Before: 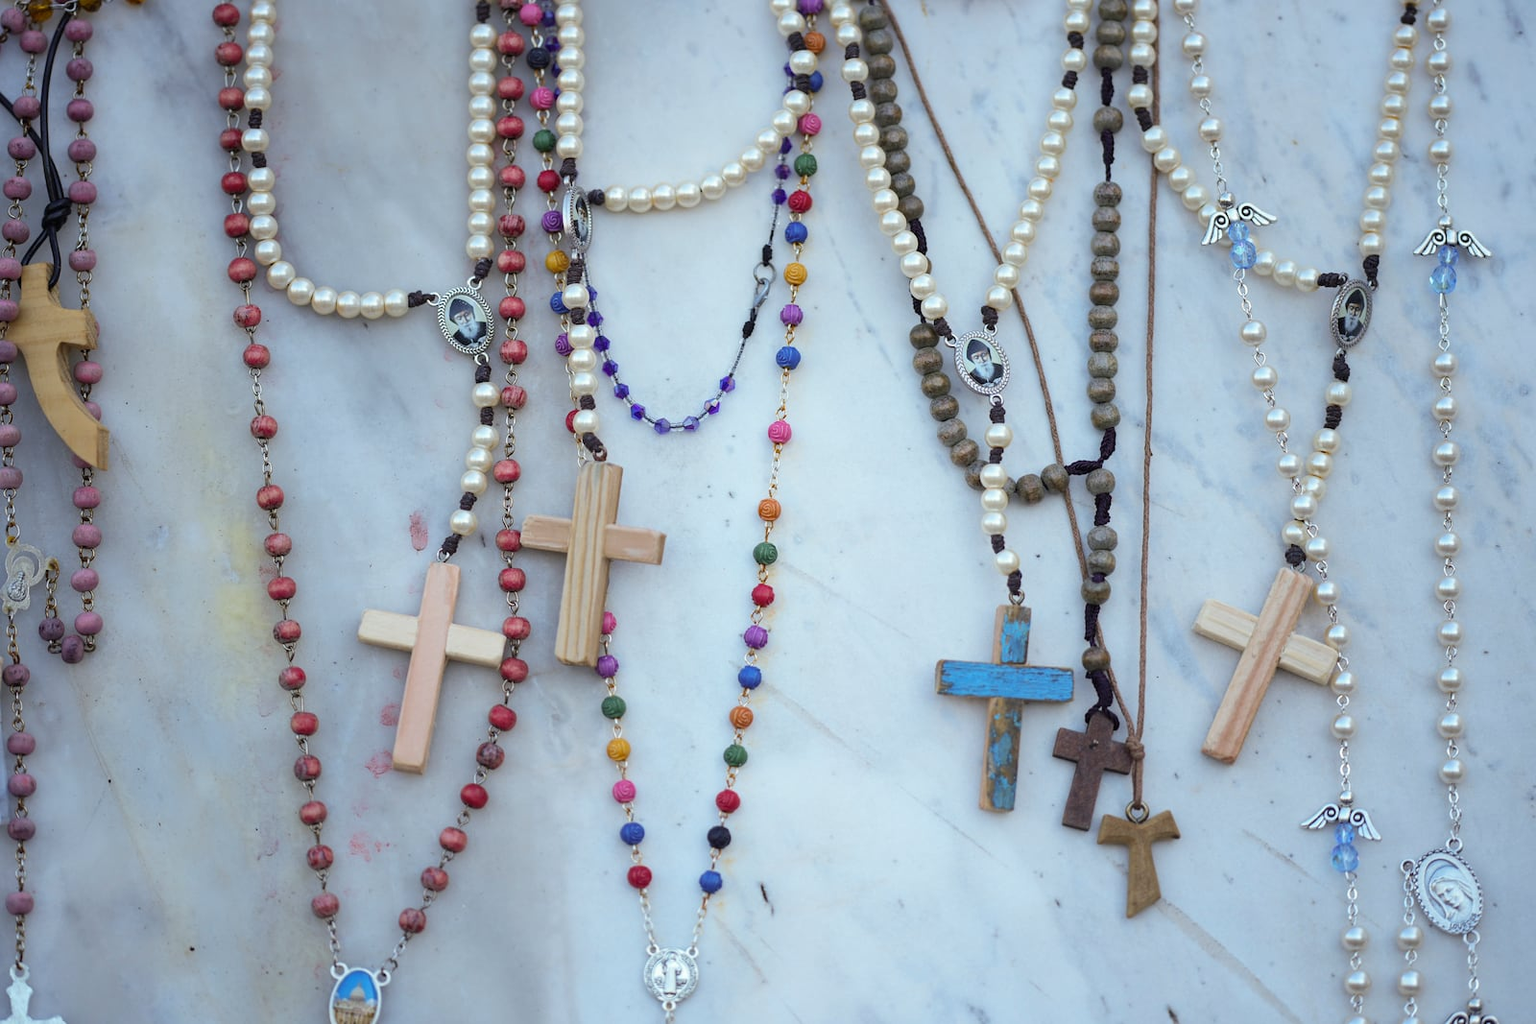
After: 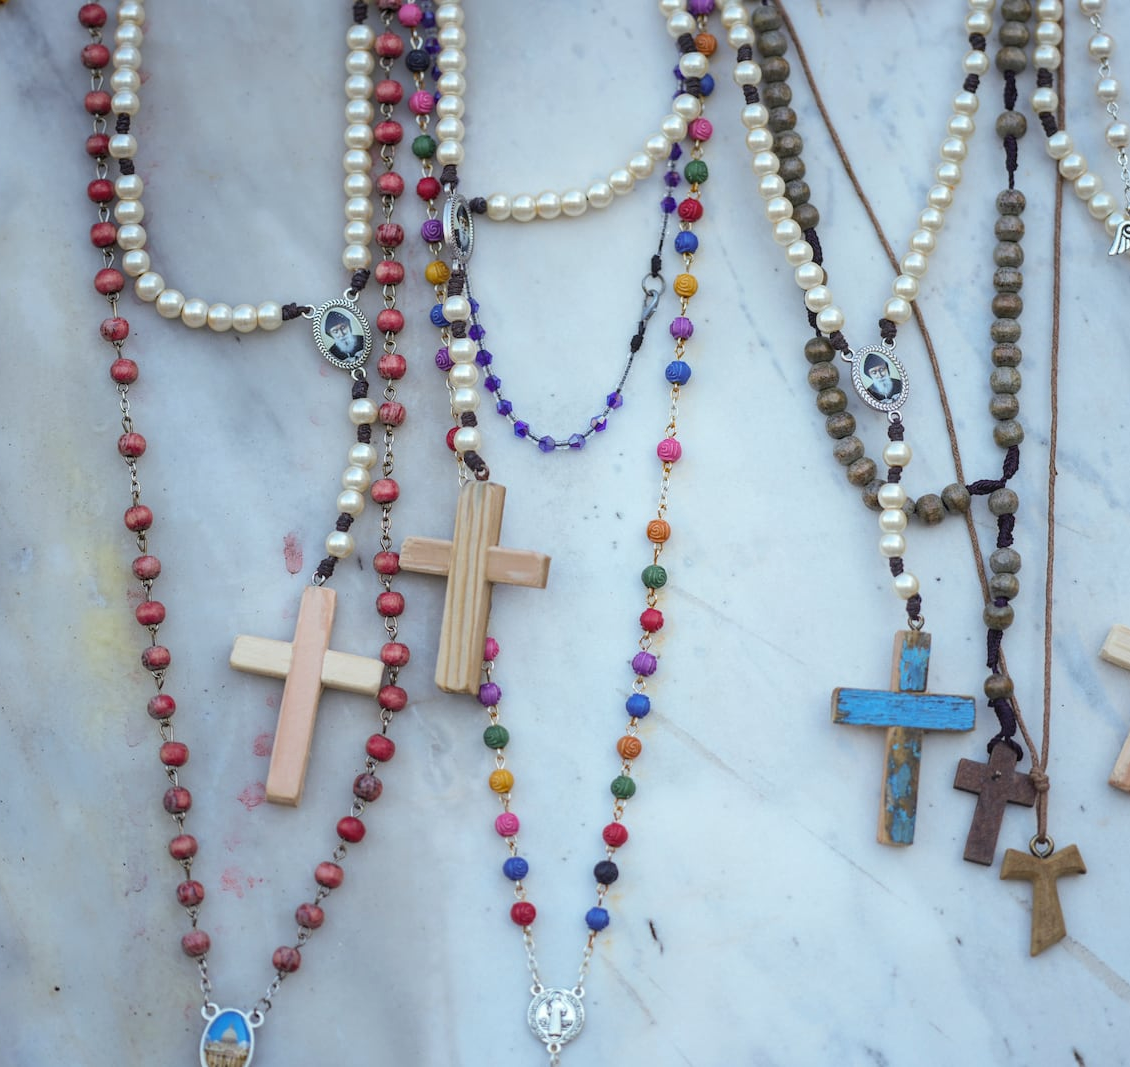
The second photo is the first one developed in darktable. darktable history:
tone equalizer: on, module defaults
local contrast: detail 110%
crop and rotate: left 8.99%, right 20.342%
